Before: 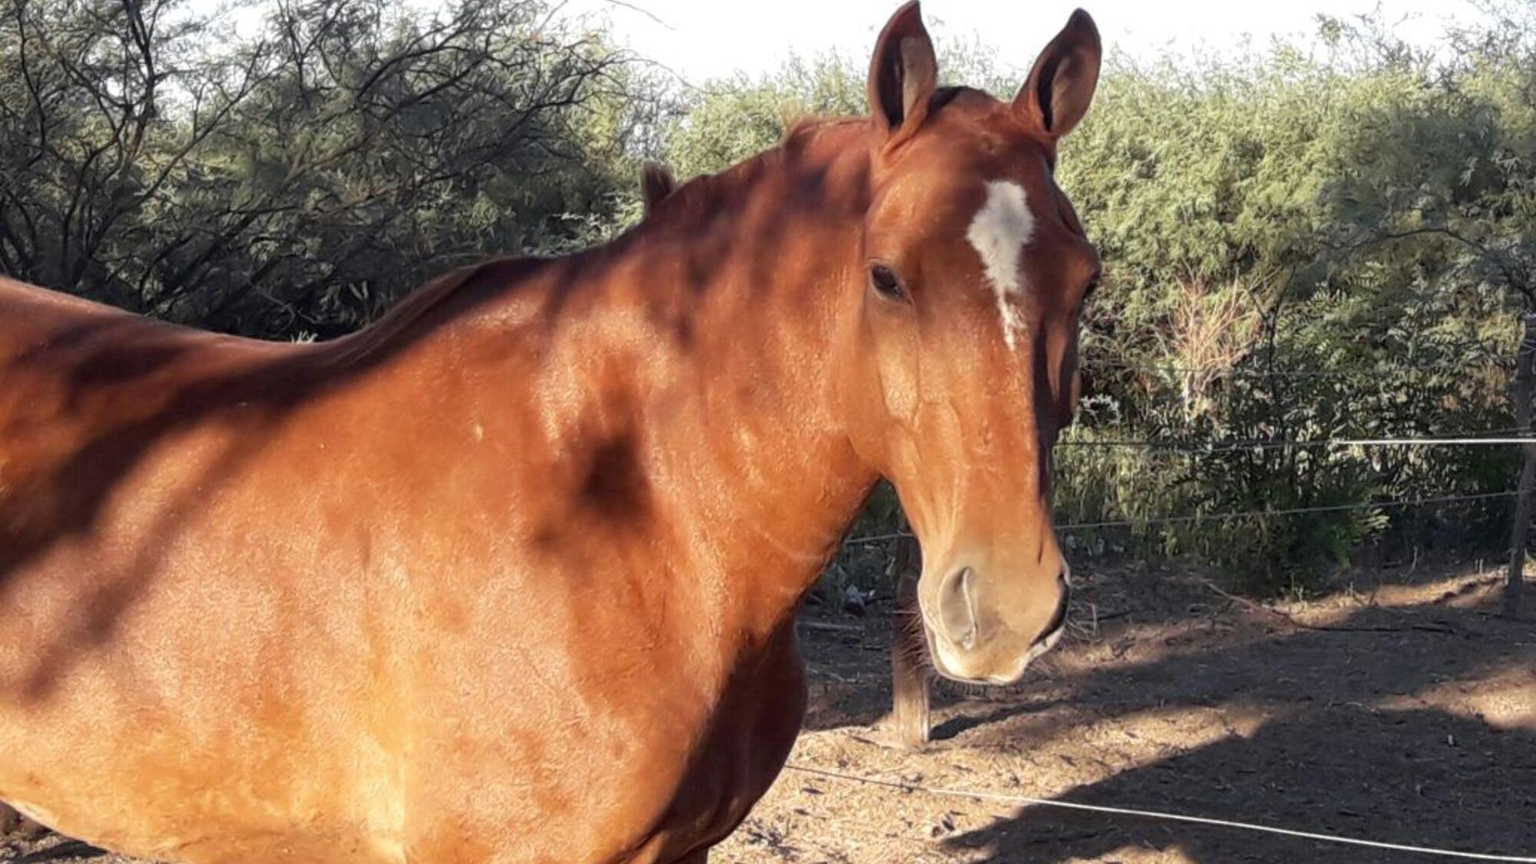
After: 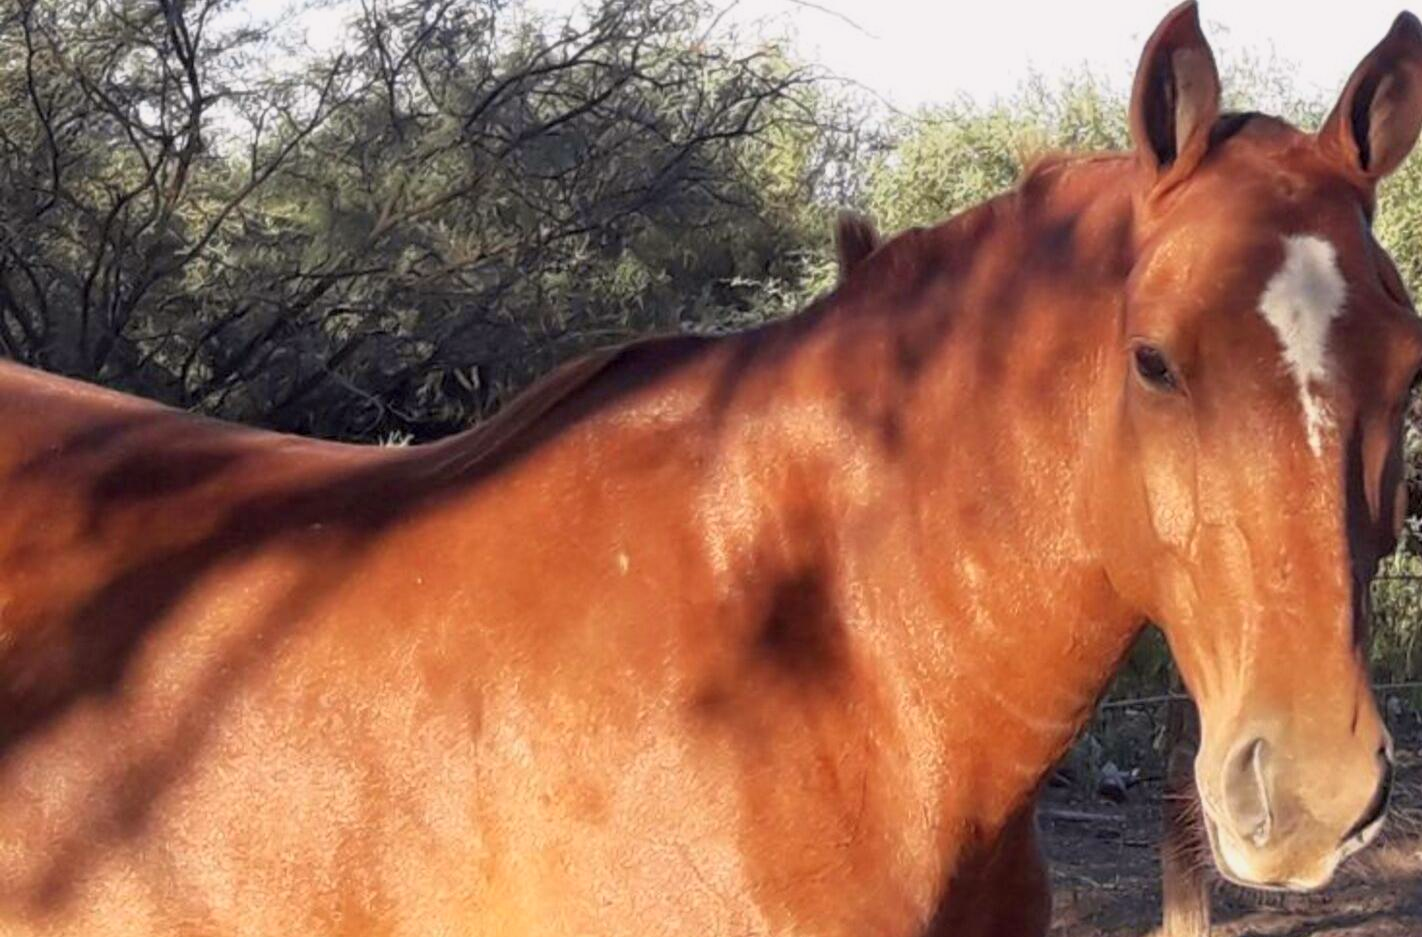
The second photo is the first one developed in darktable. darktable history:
tone curve: curves: ch0 [(0.013, 0) (0.061, 0.068) (0.239, 0.256) (0.502, 0.505) (0.683, 0.676) (0.761, 0.773) (0.858, 0.858) (0.987, 0.945)]; ch1 [(0, 0) (0.172, 0.123) (0.304, 0.267) (0.414, 0.395) (0.472, 0.473) (0.502, 0.508) (0.521, 0.528) (0.583, 0.595) (0.654, 0.673) (0.728, 0.761) (1, 1)]; ch2 [(0, 0) (0.411, 0.424) (0.485, 0.476) (0.502, 0.502) (0.553, 0.557) (0.57, 0.576) (1, 1)], color space Lab, independent channels, preserve colors none
crop: right 28.885%, bottom 16.626%
